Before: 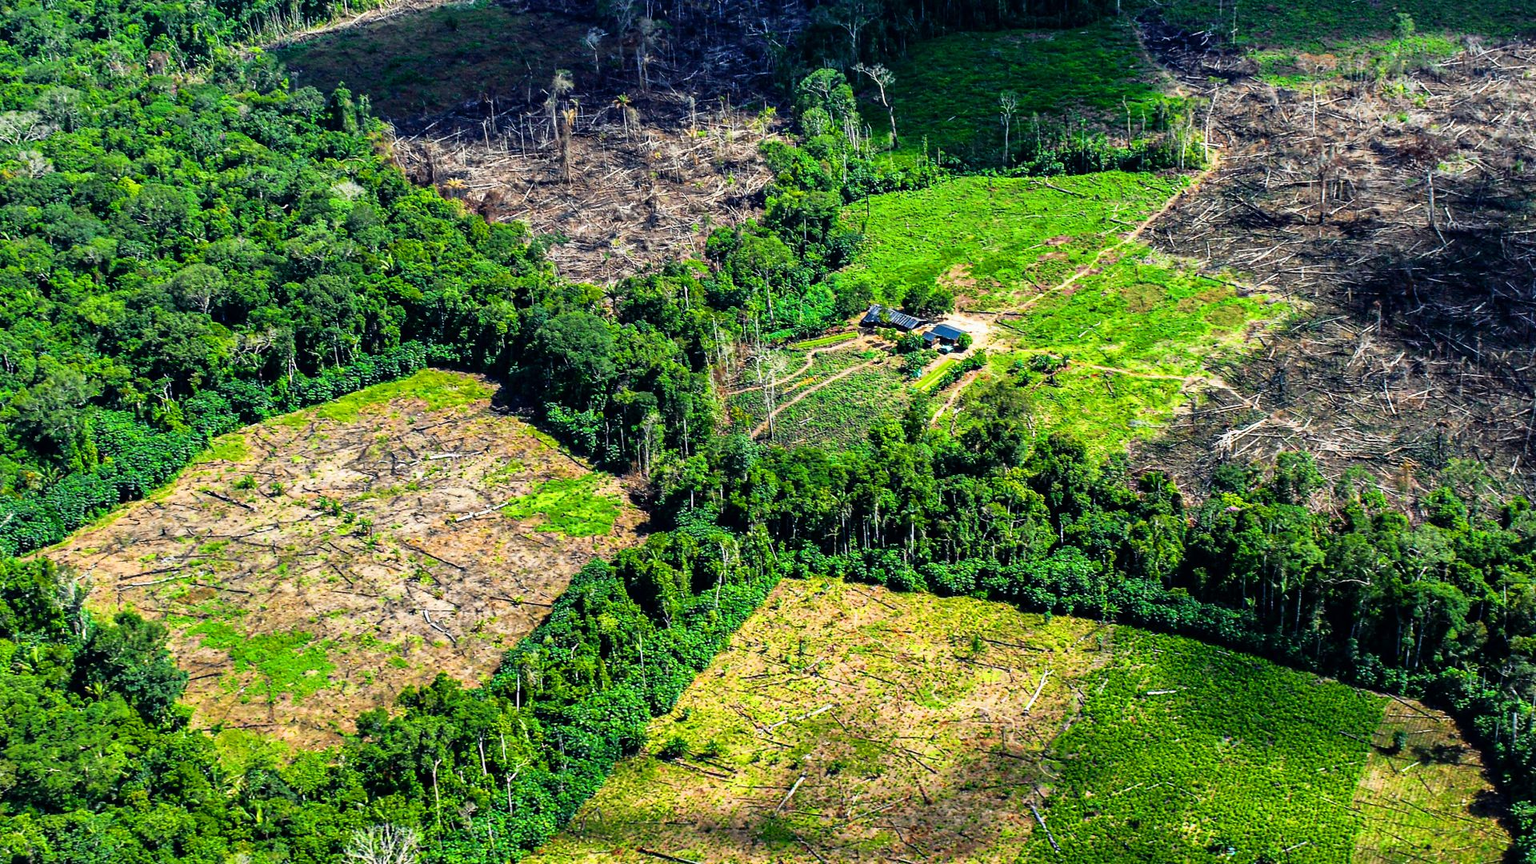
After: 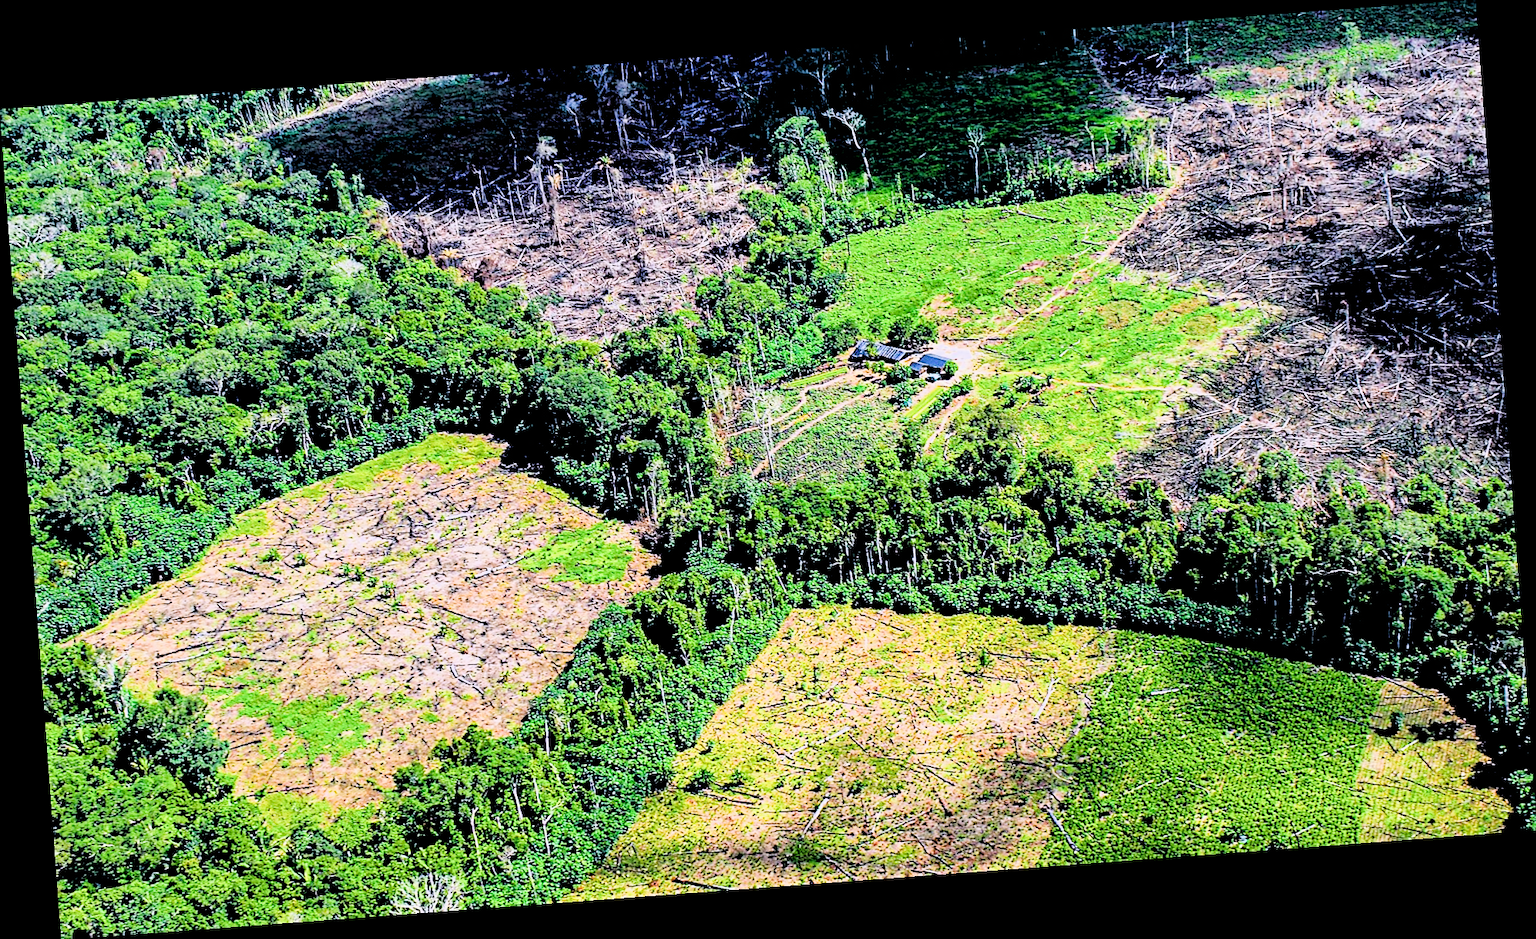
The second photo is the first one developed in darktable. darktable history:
exposure: black level correction 0, exposure 1.173 EV, compensate exposure bias true, compensate highlight preservation false
filmic rgb: black relative exposure -4.14 EV, white relative exposure 5.1 EV, hardness 2.11, contrast 1.165
white balance: red 1.042, blue 1.17
sharpen: on, module defaults
rotate and perspective: rotation -4.25°, automatic cropping off
rgb levels: levels [[0.034, 0.472, 0.904], [0, 0.5, 1], [0, 0.5, 1]]
